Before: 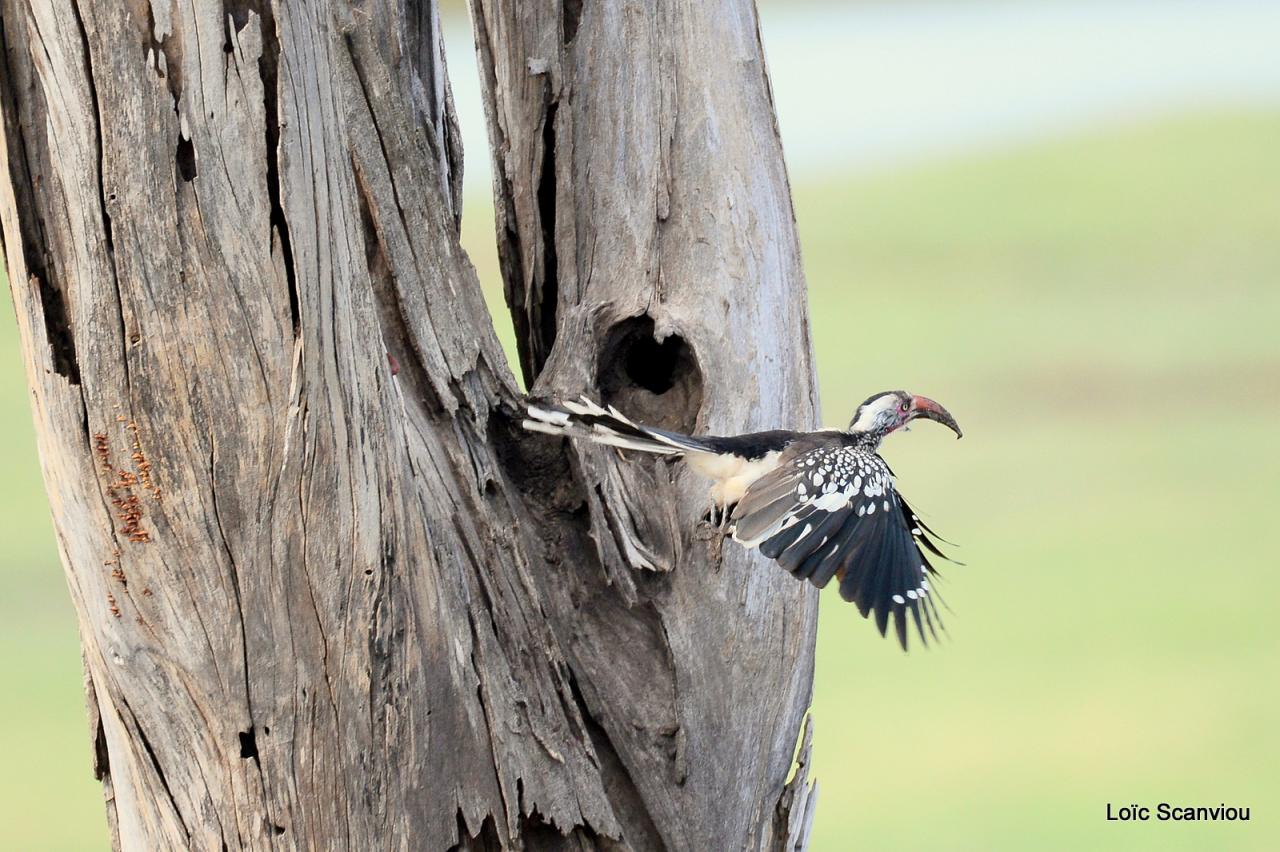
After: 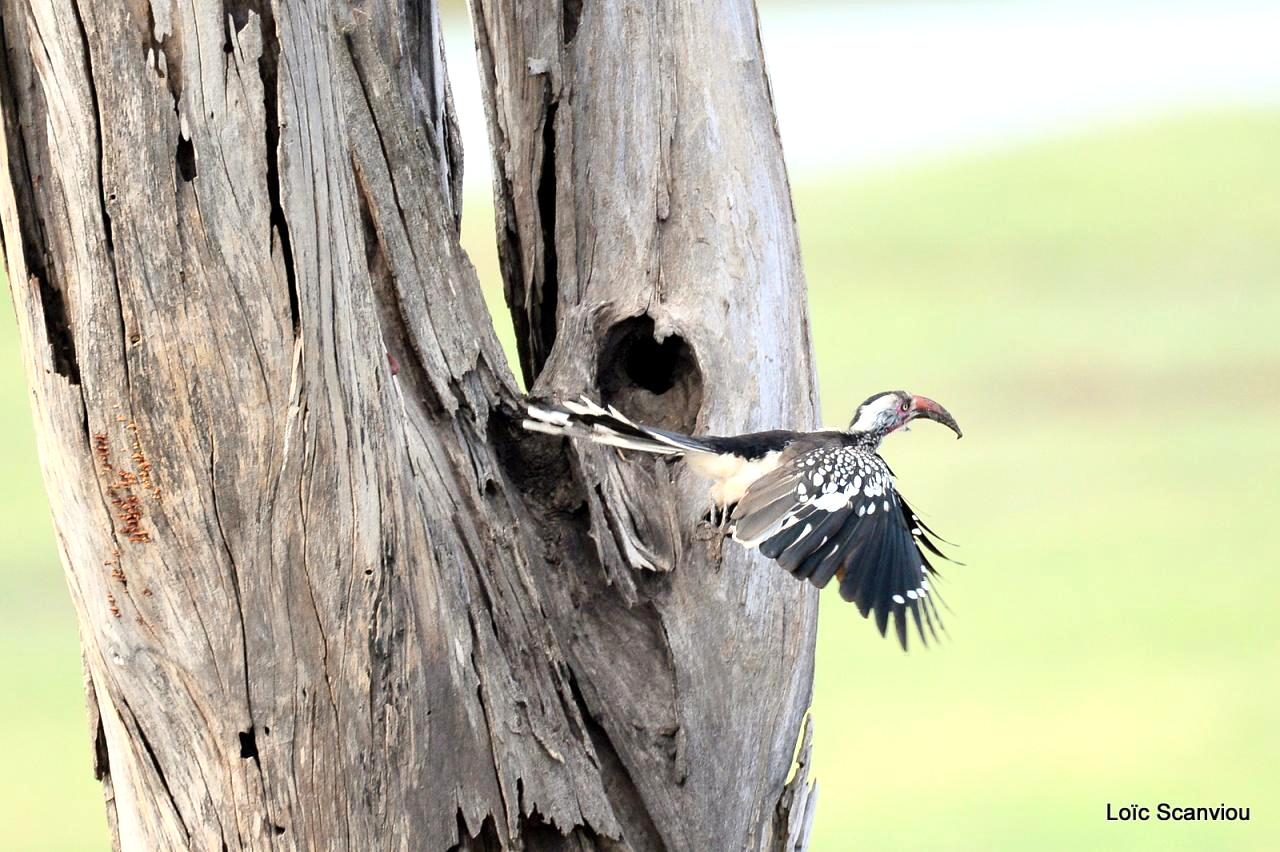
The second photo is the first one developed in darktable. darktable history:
tone equalizer: -8 EV -0.392 EV, -7 EV -0.373 EV, -6 EV -0.361 EV, -5 EV -0.227 EV, -3 EV 0.204 EV, -2 EV 0.363 EV, -1 EV 0.394 EV, +0 EV 0.392 EV
